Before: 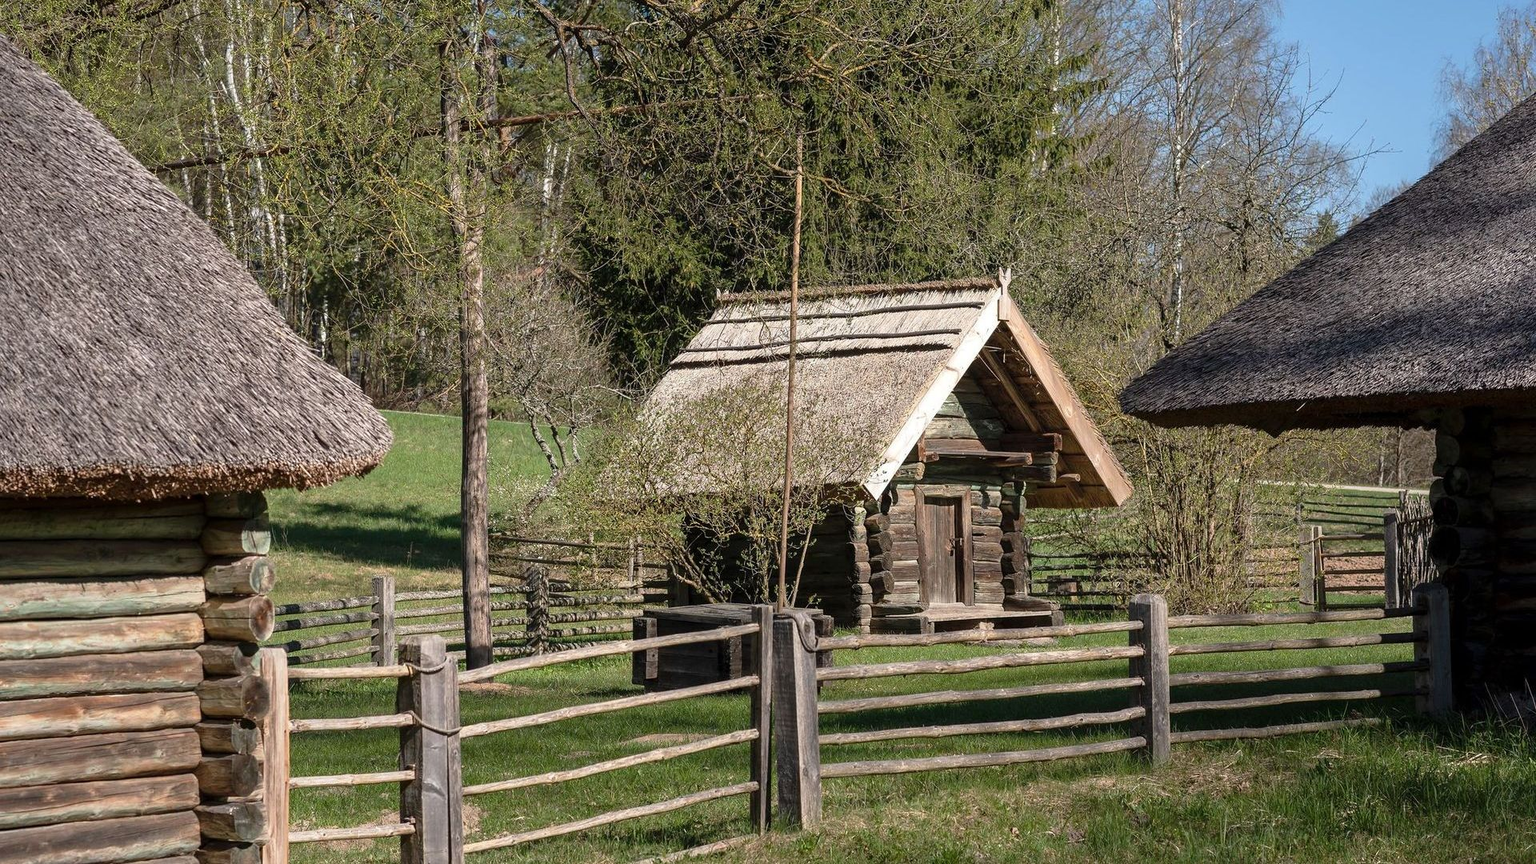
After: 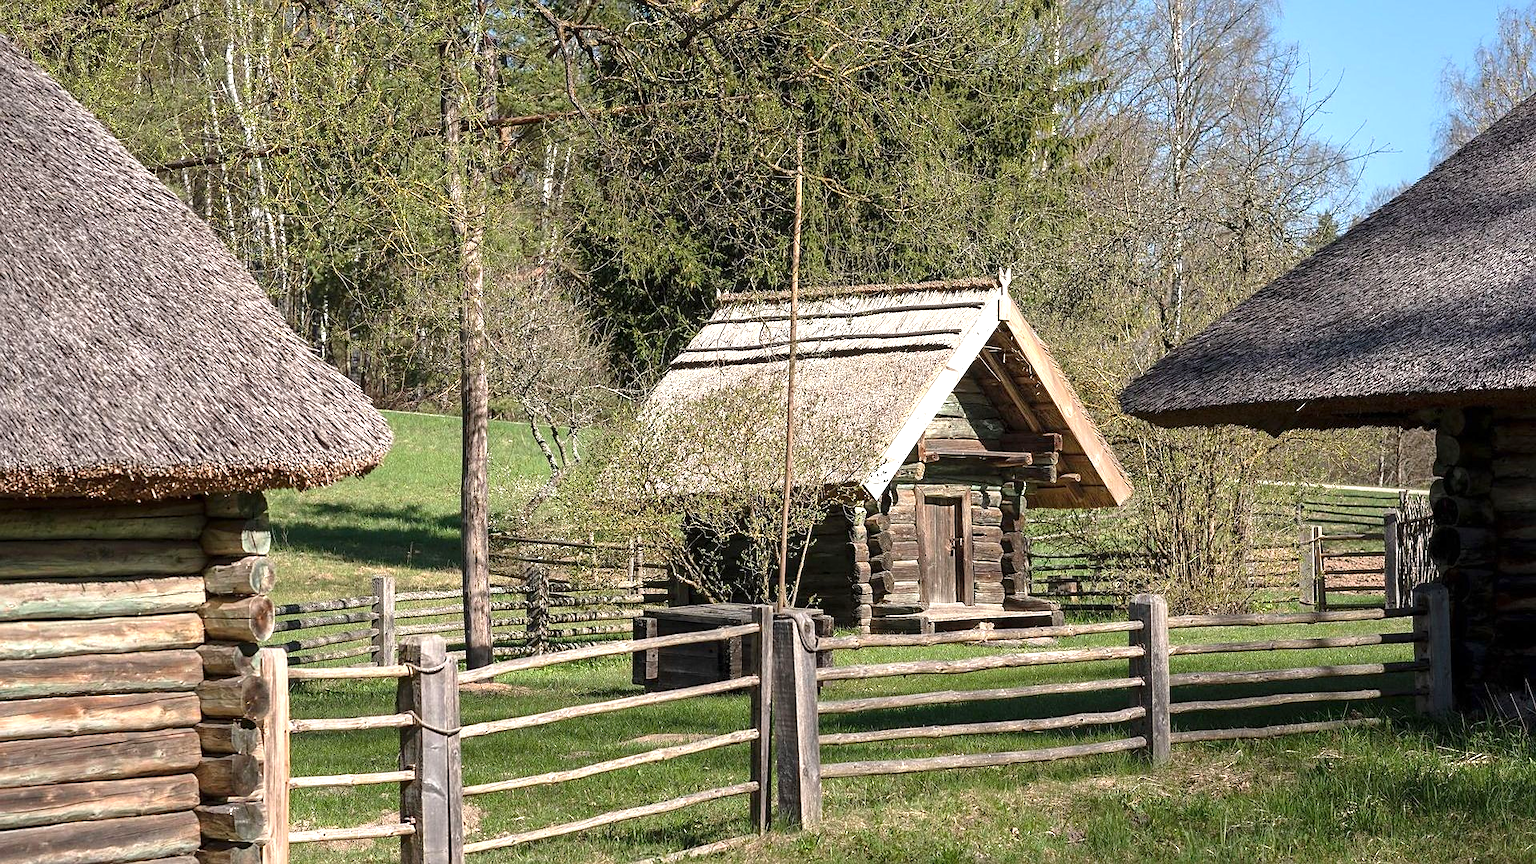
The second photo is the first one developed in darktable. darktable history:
exposure: exposure 0.636 EV, compensate highlight preservation false
sharpen: radius 1.559, amount 0.373, threshold 1.271
